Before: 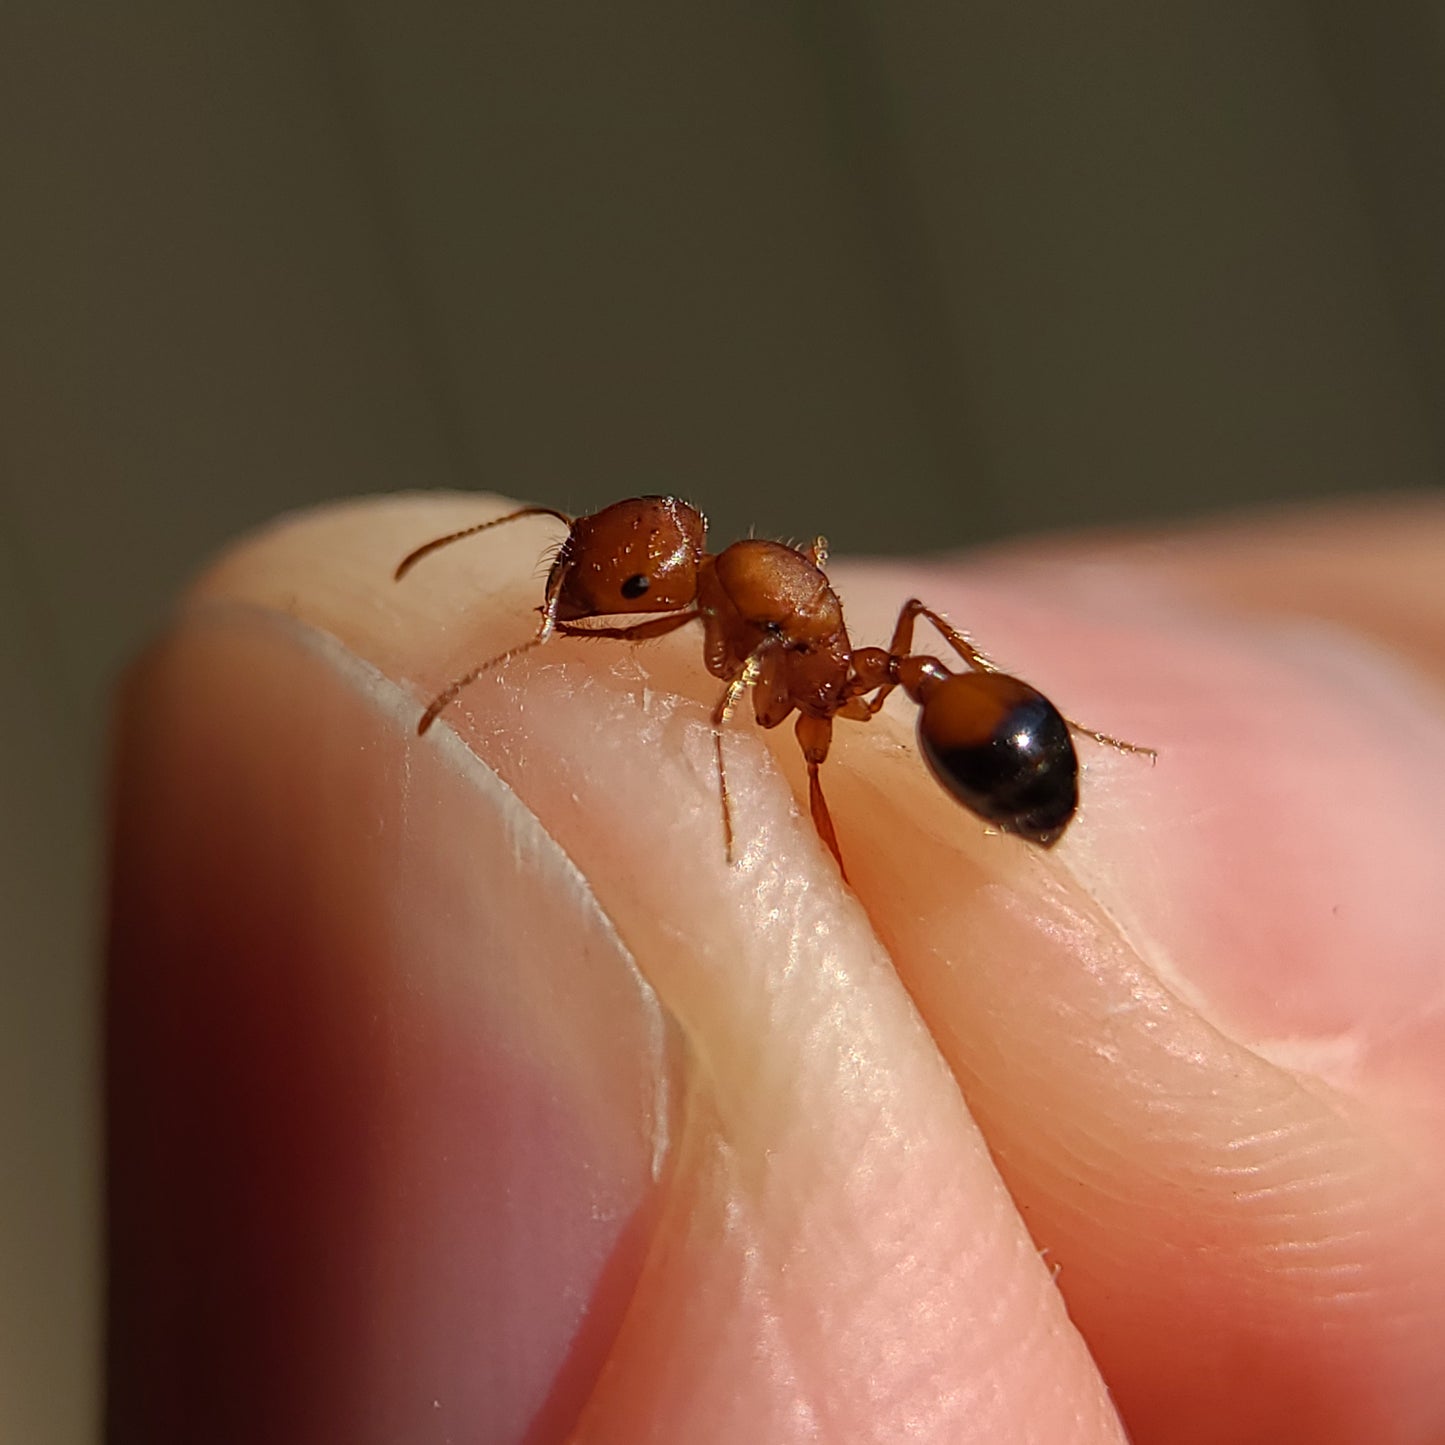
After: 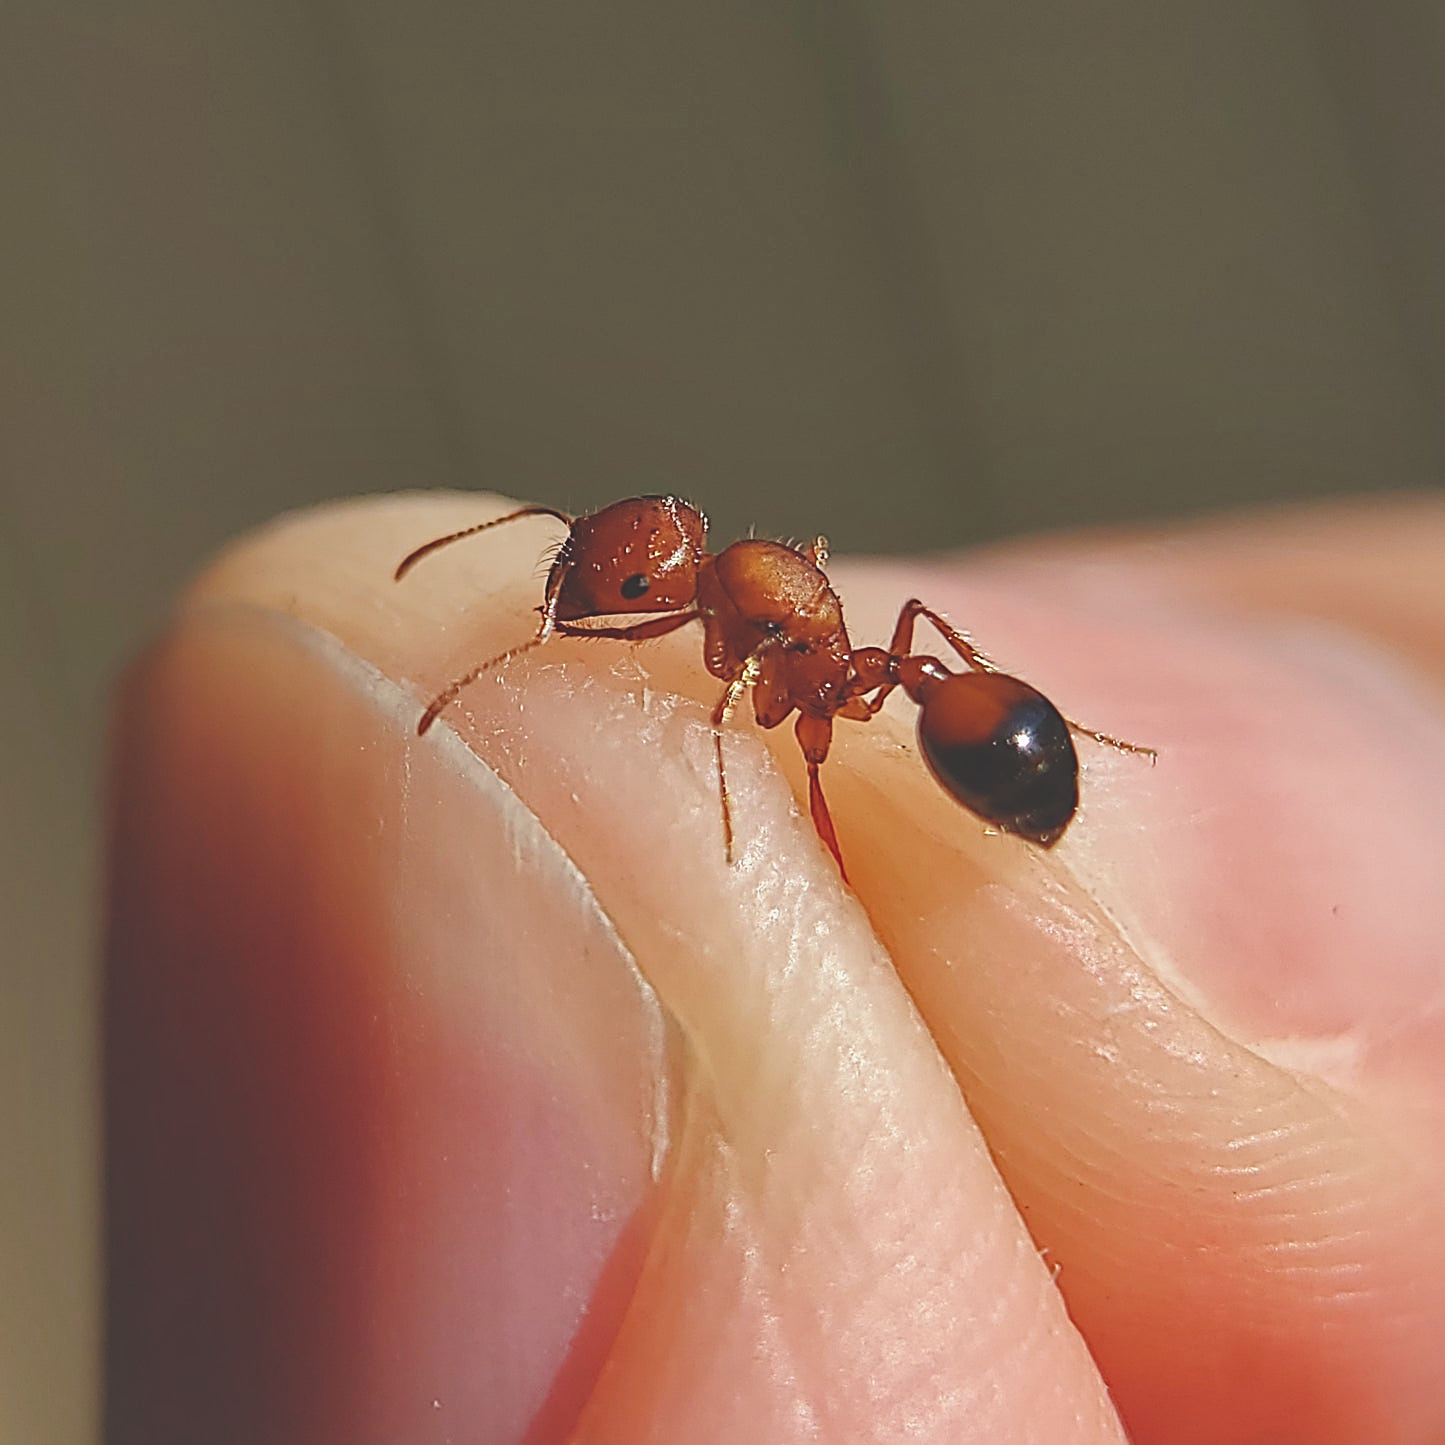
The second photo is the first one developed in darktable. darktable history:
sharpen: radius 3.041, amount 0.77
base curve: curves: ch0 [(0, 0) (0.028, 0.03) (0.121, 0.232) (0.46, 0.748) (0.859, 0.968) (1, 1)], preserve colors none
exposure: black level correction -0.037, exposure -0.497 EV, compensate highlight preservation false
shadows and highlights: on, module defaults
